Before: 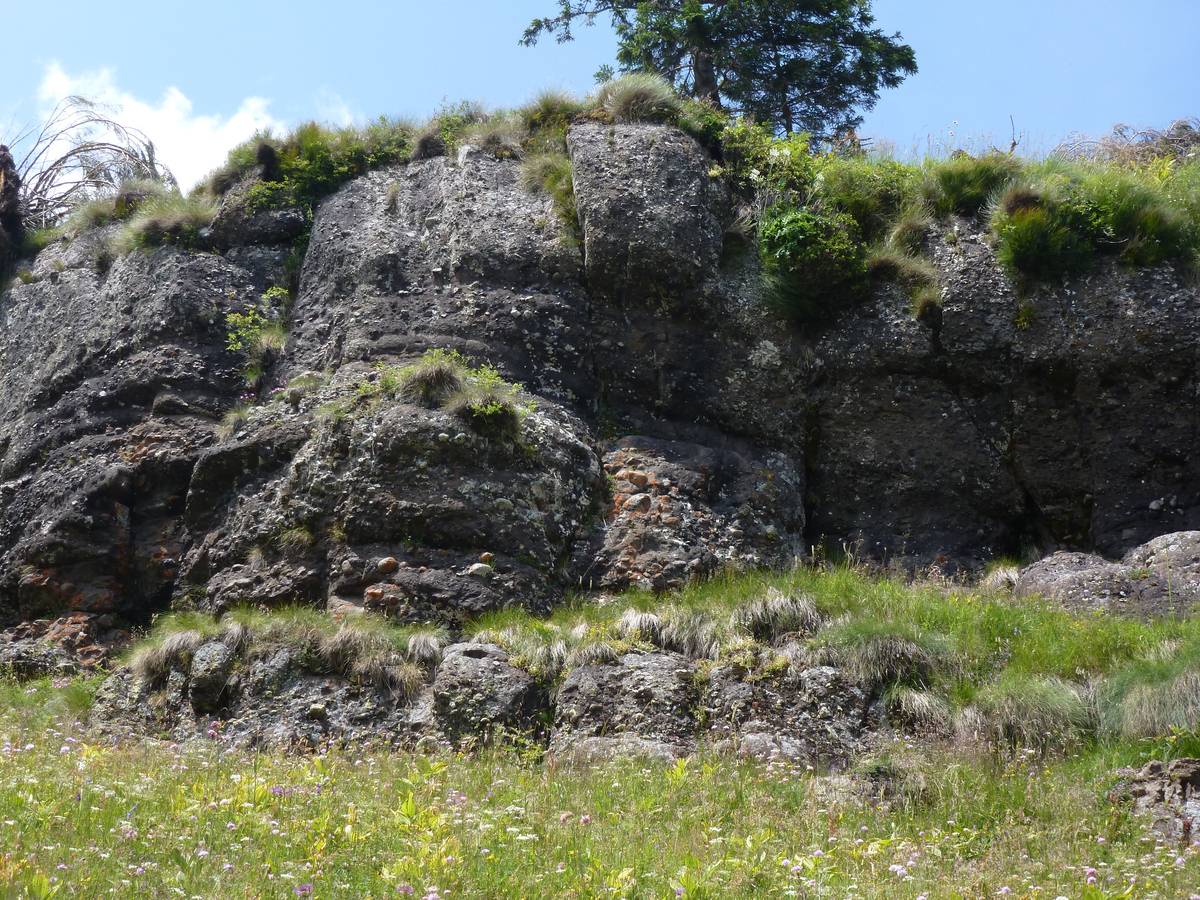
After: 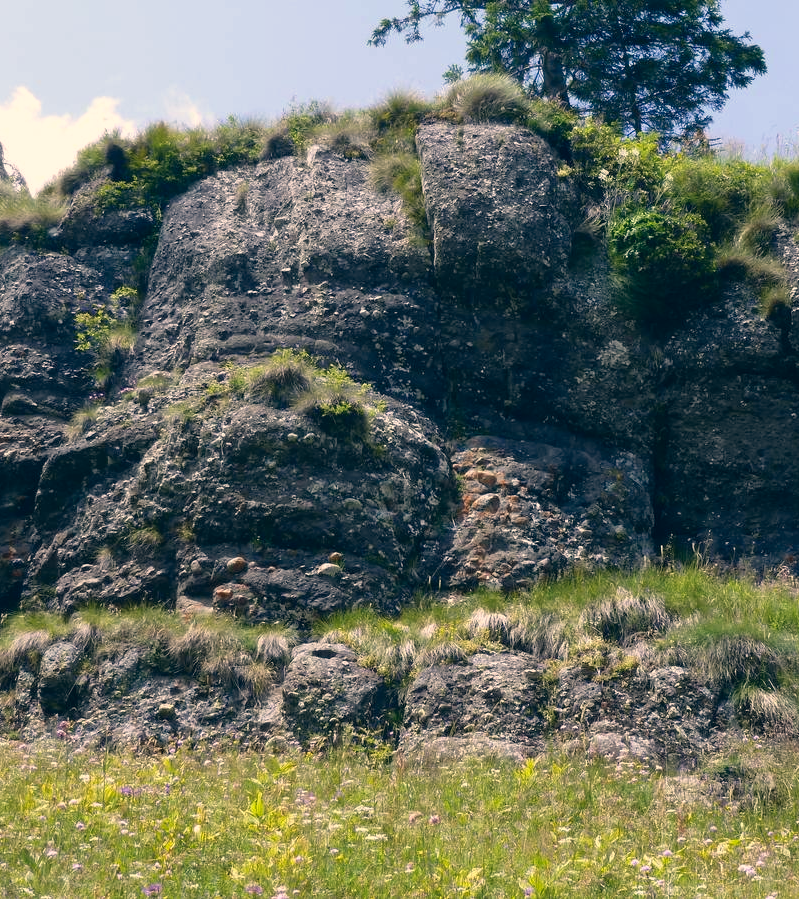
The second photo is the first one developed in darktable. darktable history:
crop and rotate: left 12.648%, right 20.685%
color correction: highlights a* 10.32, highlights b* 14.66, shadows a* -9.59, shadows b* -15.02
